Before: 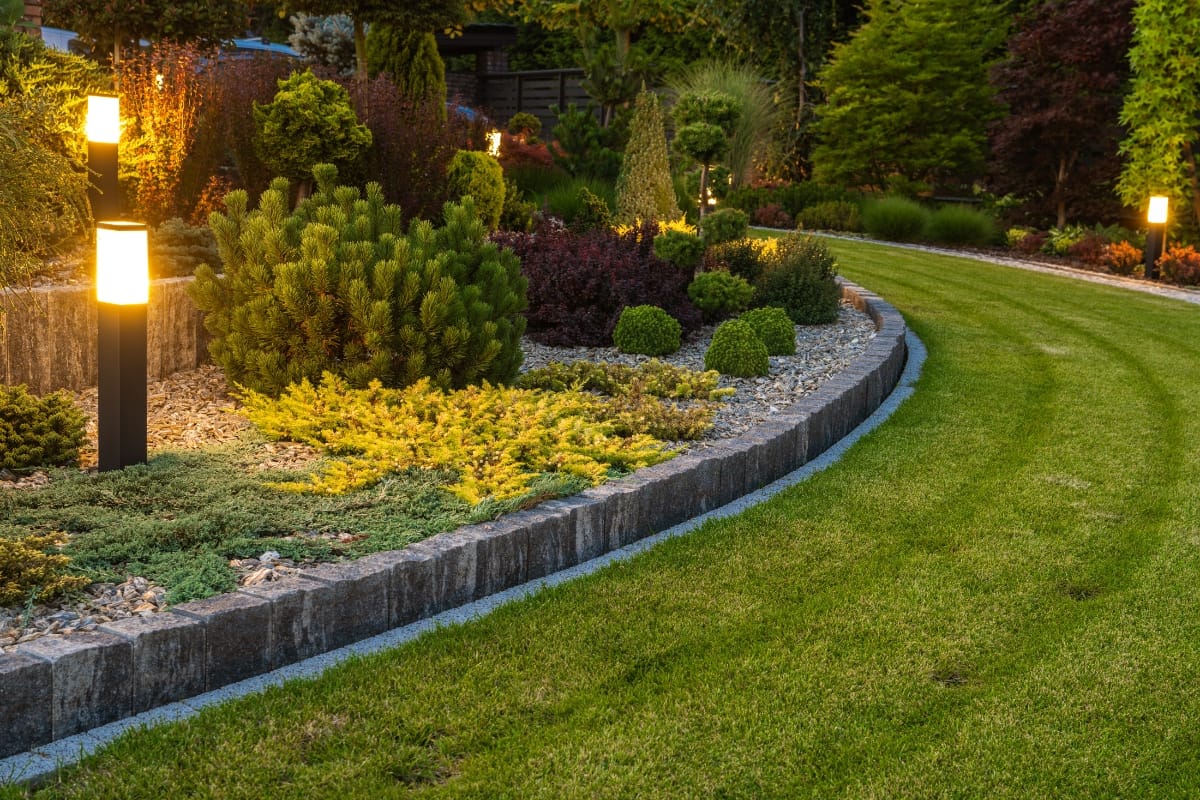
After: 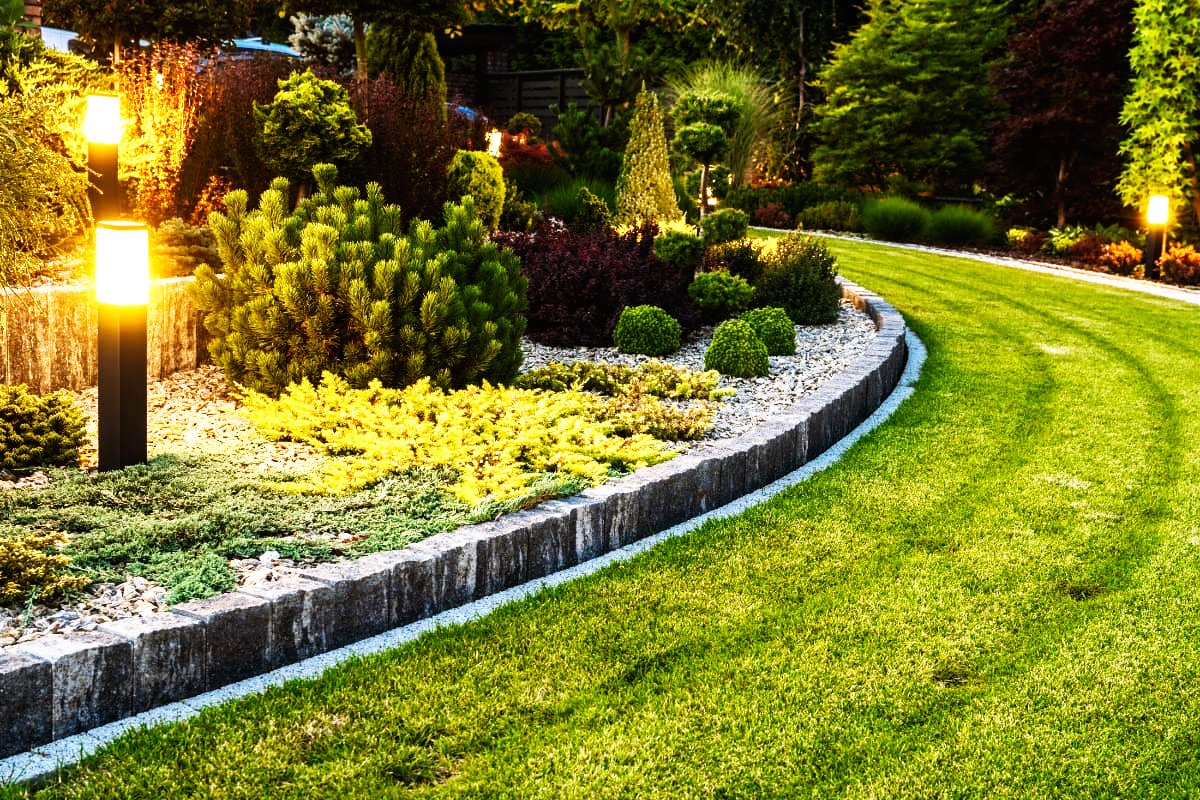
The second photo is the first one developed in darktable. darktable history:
tone equalizer: -8 EV -0.75 EV, -7 EV -0.7 EV, -6 EV -0.6 EV, -5 EV -0.4 EV, -3 EV 0.4 EV, -2 EV 0.6 EV, -1 EV 0.7 EV, +0 EV 0.75 EV, edges refinement/feathering 500, mask exposure compensation -1.57 EV, preserve details no
base curve: curves: ch0 [(0, 0) (0.007, 0.004) (0.027, 0.03) (0.046, 0.07) (0.207, 0.54) (0.442, 0.872) (0.673, 0.972) (1, 1)], preserve colors none
